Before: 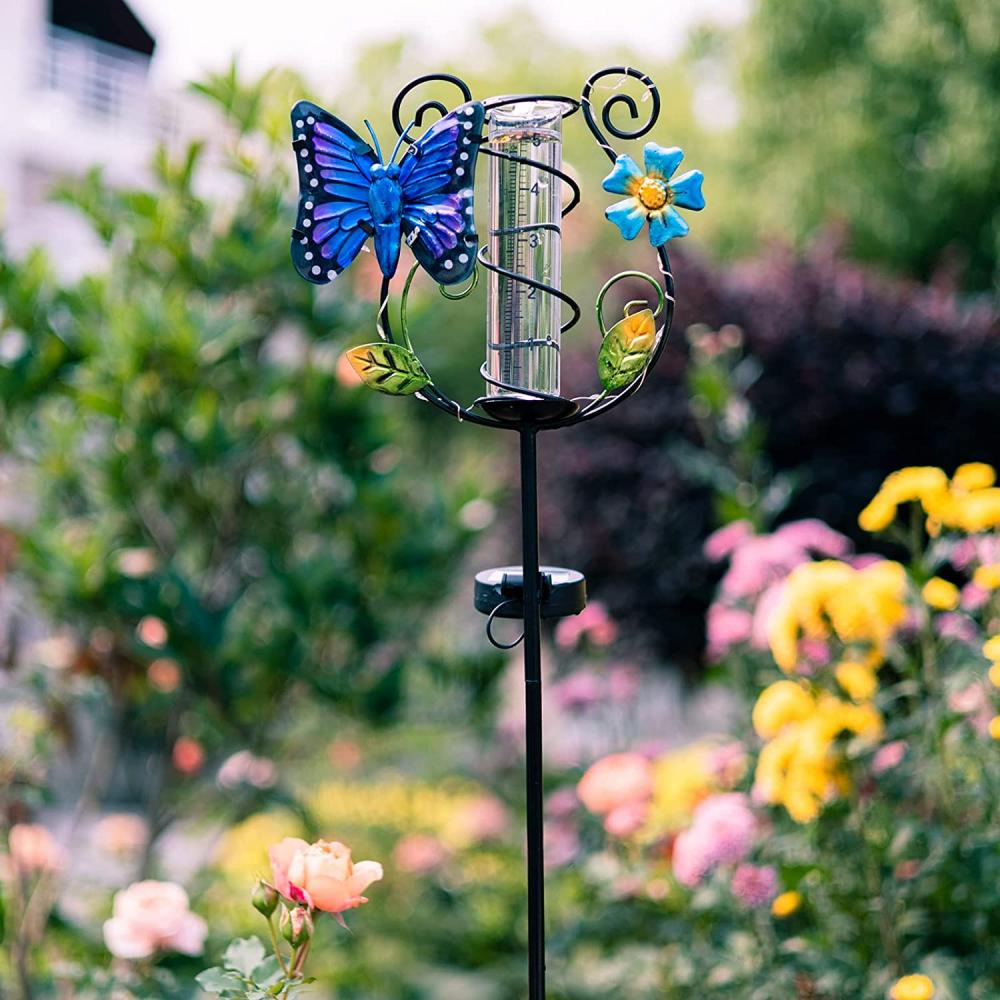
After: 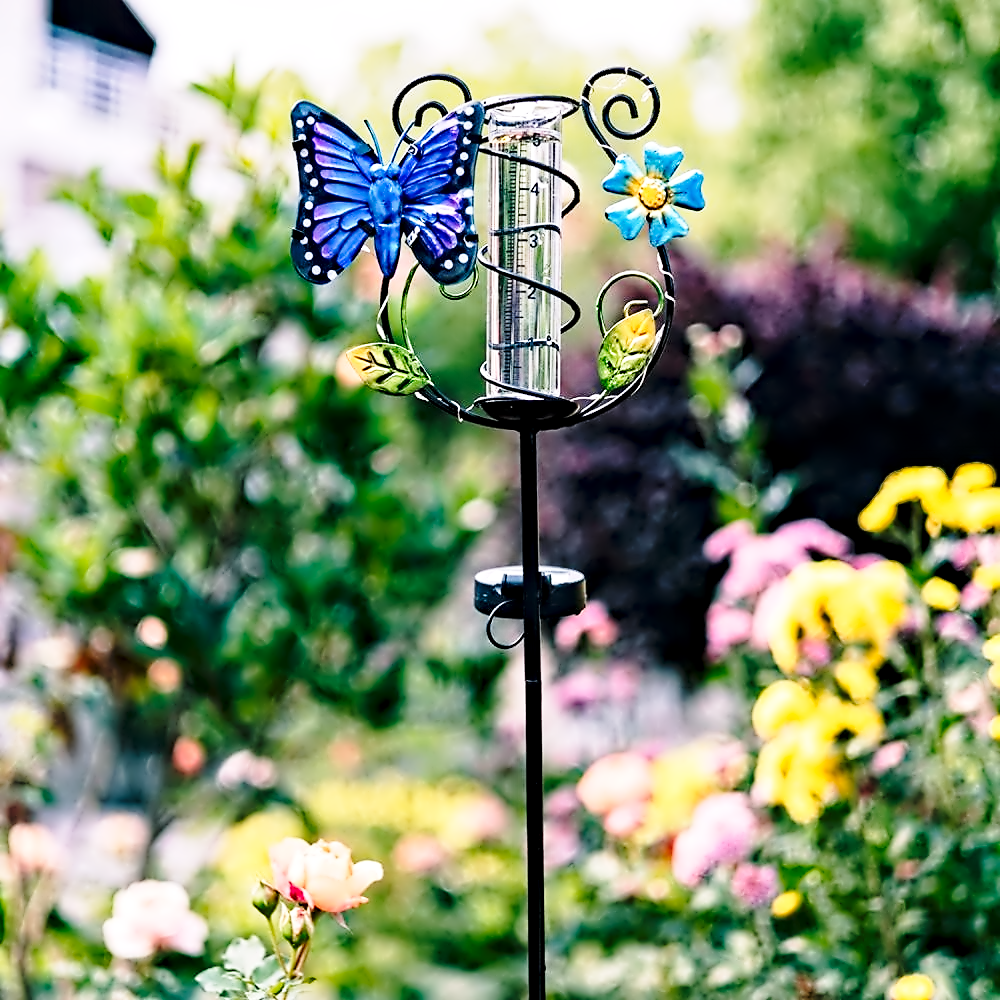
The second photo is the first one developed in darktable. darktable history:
contrast equalizer: octaves 7, y [[0.5, 0.542, 0.583, 0.625, 0.667, 0.708], [0.5 ×6], [0.5 ×6], [0, 0.033, 0.067, 0.1, 0.133, 0.167], [0, 0.05, 0.1, 0.15, 0.2, 0.25]]
haze removal: adaptive false
base curve: curves: ch0 [(0, 0) (0.028, 0.03) (0.121, 0.232) (0.46, 0.748) (0.859, 0.968) (1, 1)], preserve colors none
